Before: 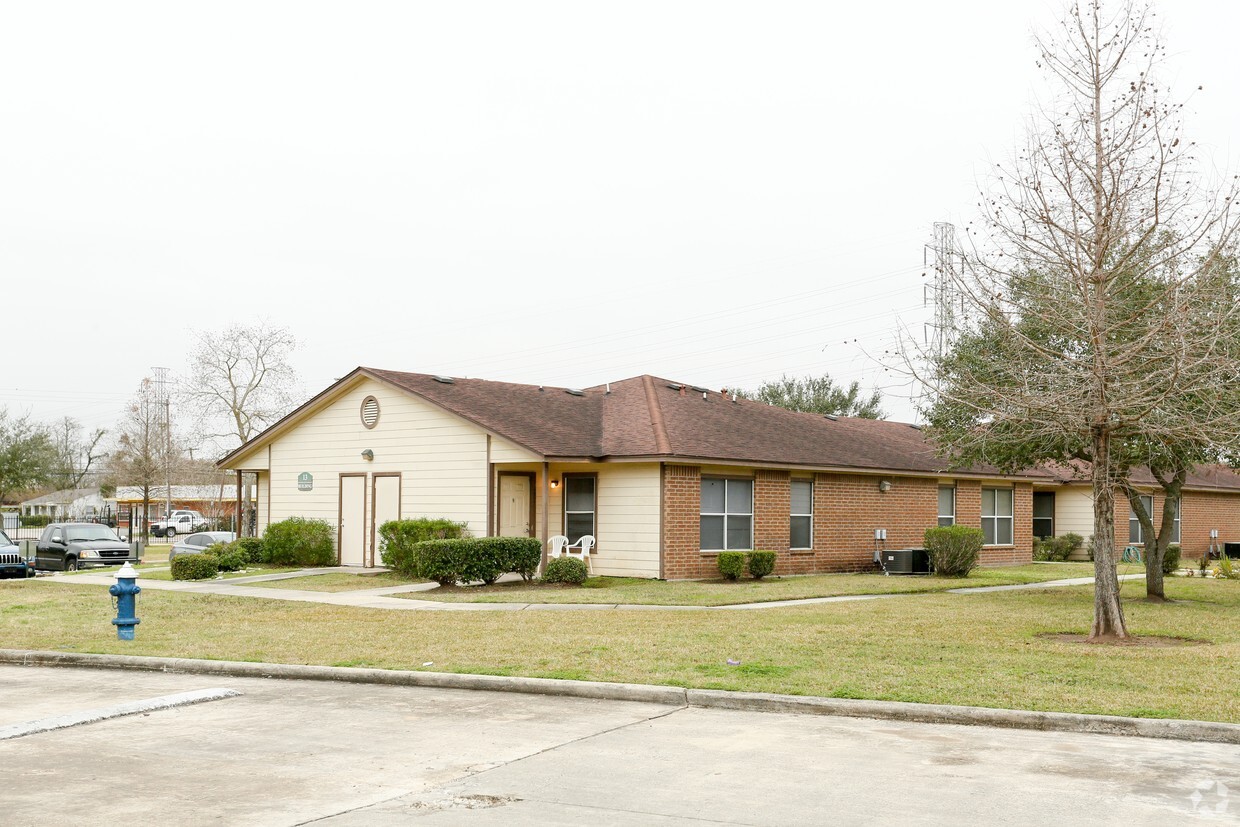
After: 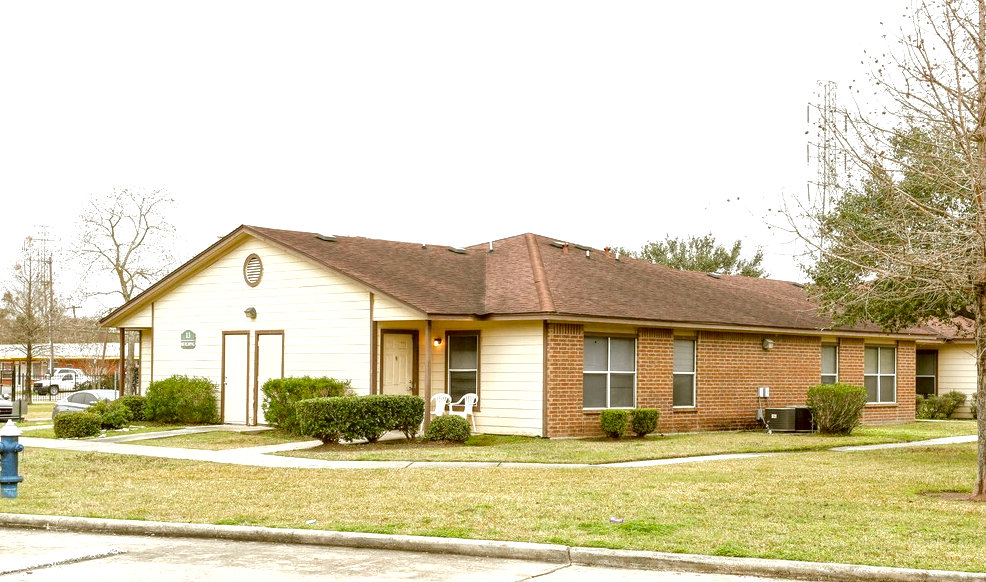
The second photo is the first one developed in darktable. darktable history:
color correction: highlights a* -0.464, highlights b* 0.177, shadows a* 4.54, shadows b* 20.51
exposure: black level correction 0, exposure 0.597 EV, compensate exposure bias true, compensate highlight preservation false
local contrast: on, module defaults
shadows and highlights: shadows -20.52, white point adjustment -2.18, highlights -35.09
crop: left 9.458%, top 17.237%, right 10.968%, bottom 12.3%
